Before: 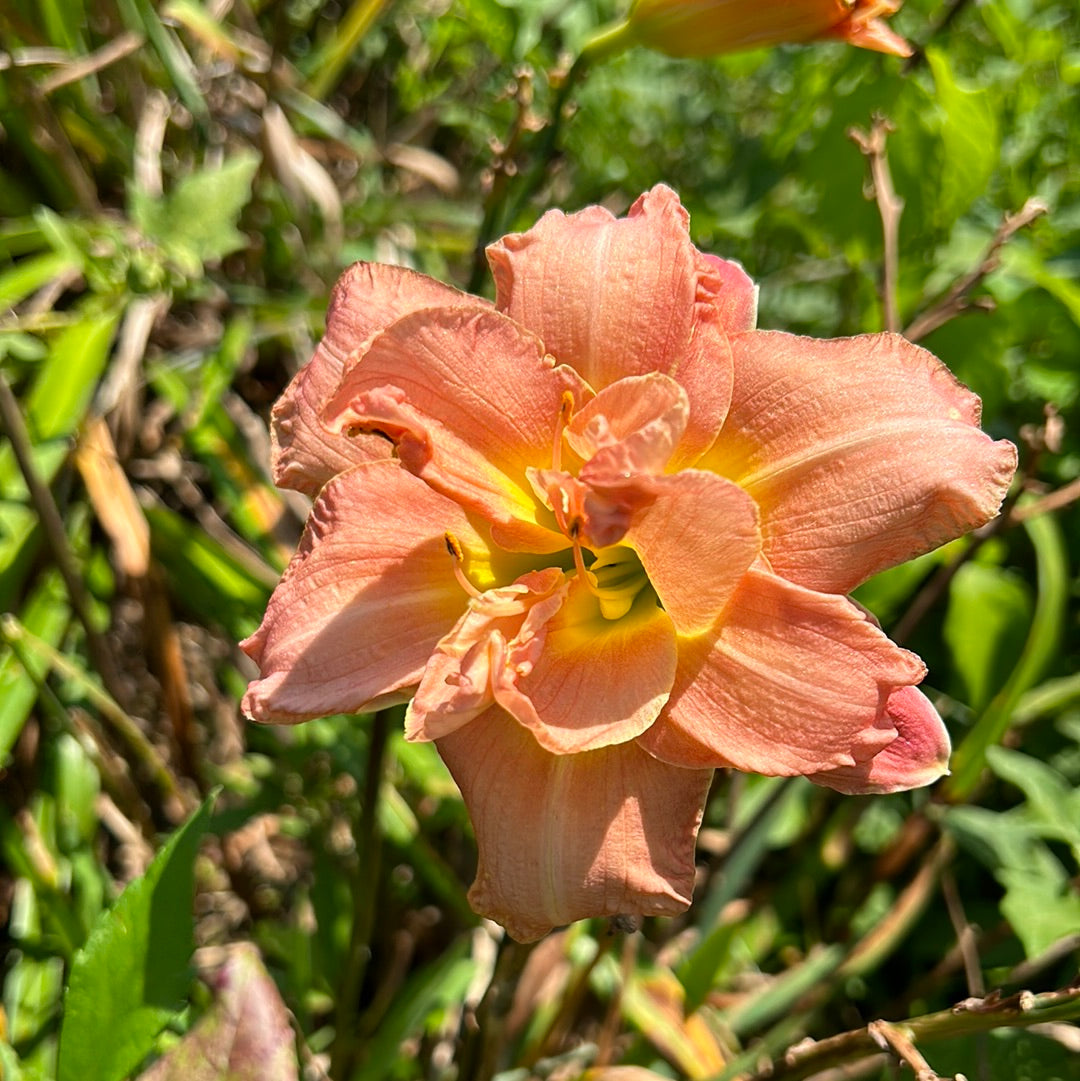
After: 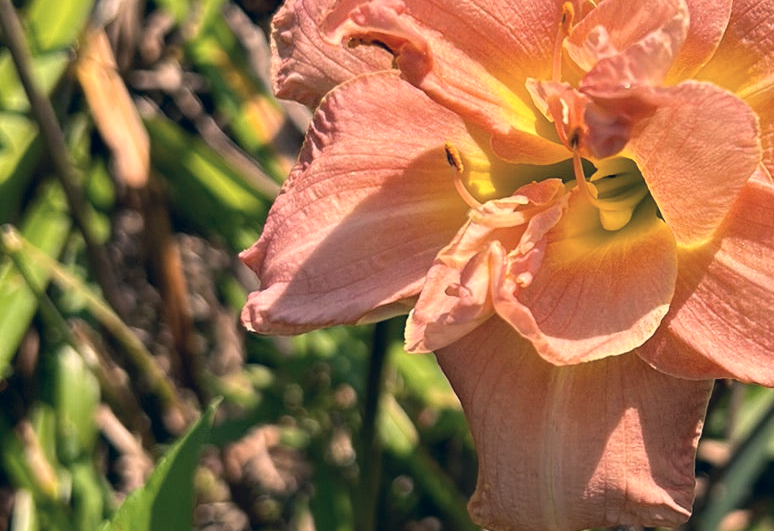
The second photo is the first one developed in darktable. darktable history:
crop: top 36.05%, right 28.278%, bottom 14.811%
color correction: highlights a* 13.69, highlights b* 6.04, shadows a* -5.62, shadows b* -15.56, saturation 0.836
